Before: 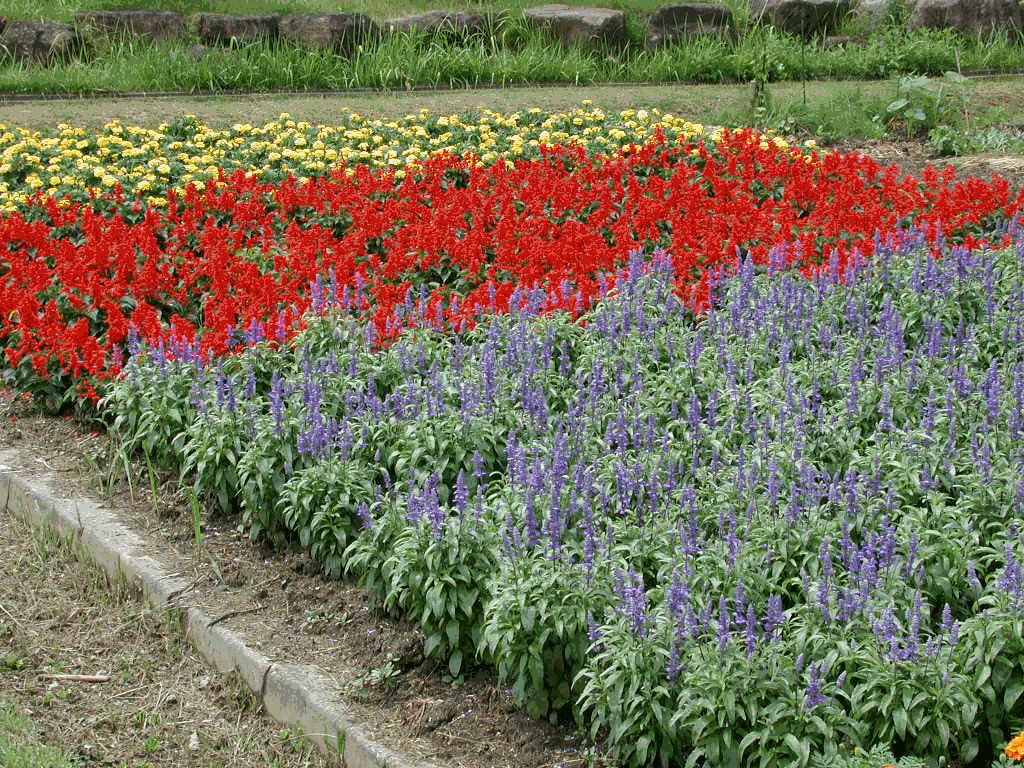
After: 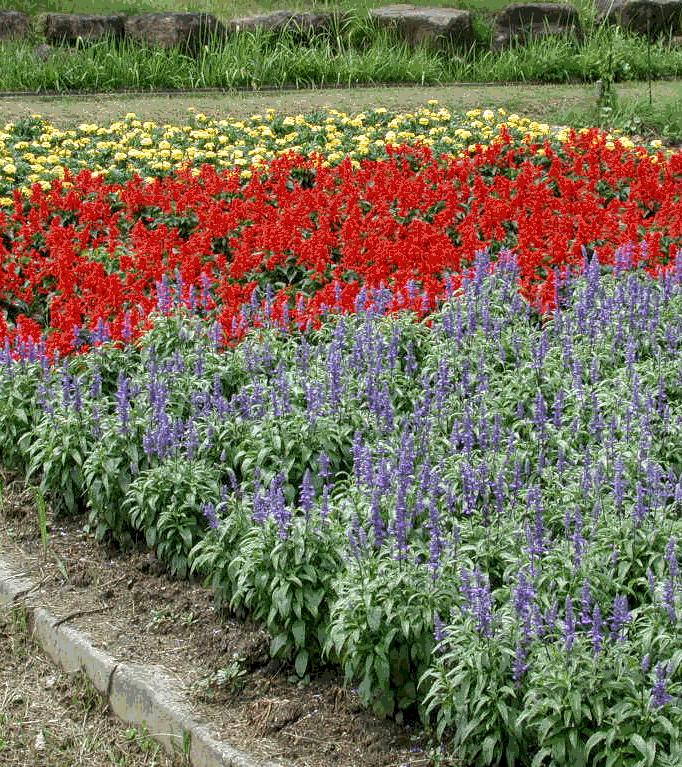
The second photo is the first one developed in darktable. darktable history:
local contrast: on, module defaults
crop and rotate: left 15.055%, right 18.278%
tone equalizer: on, module defaults
